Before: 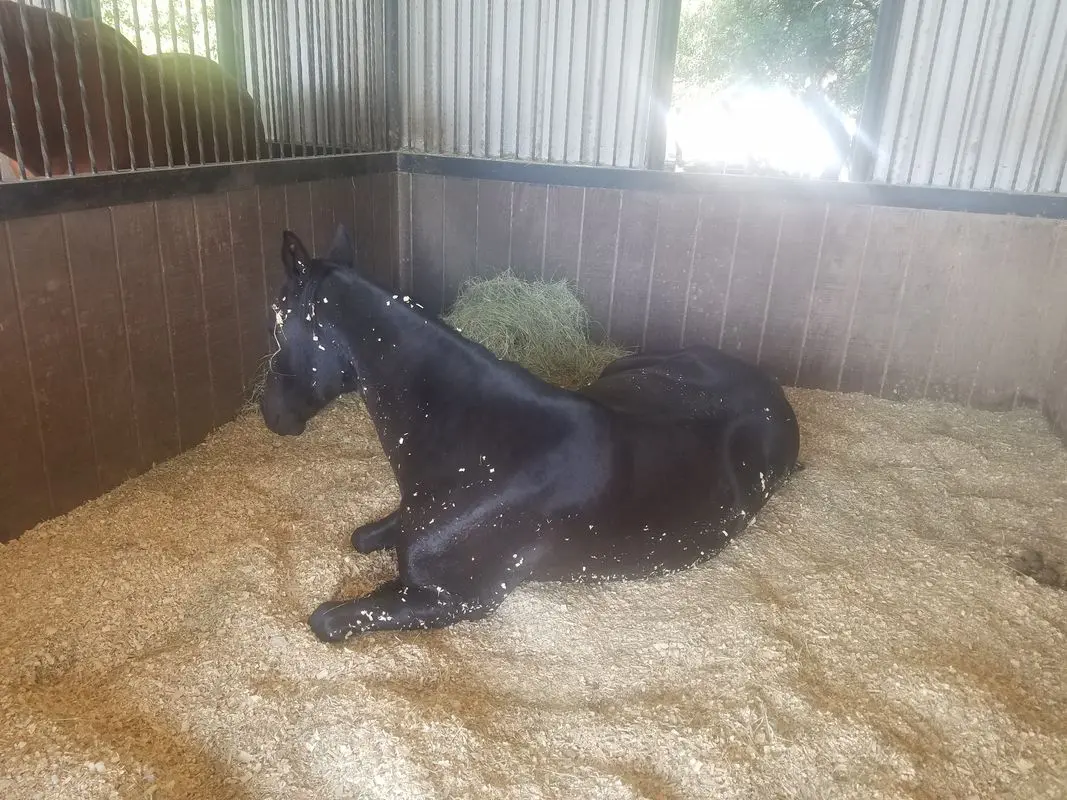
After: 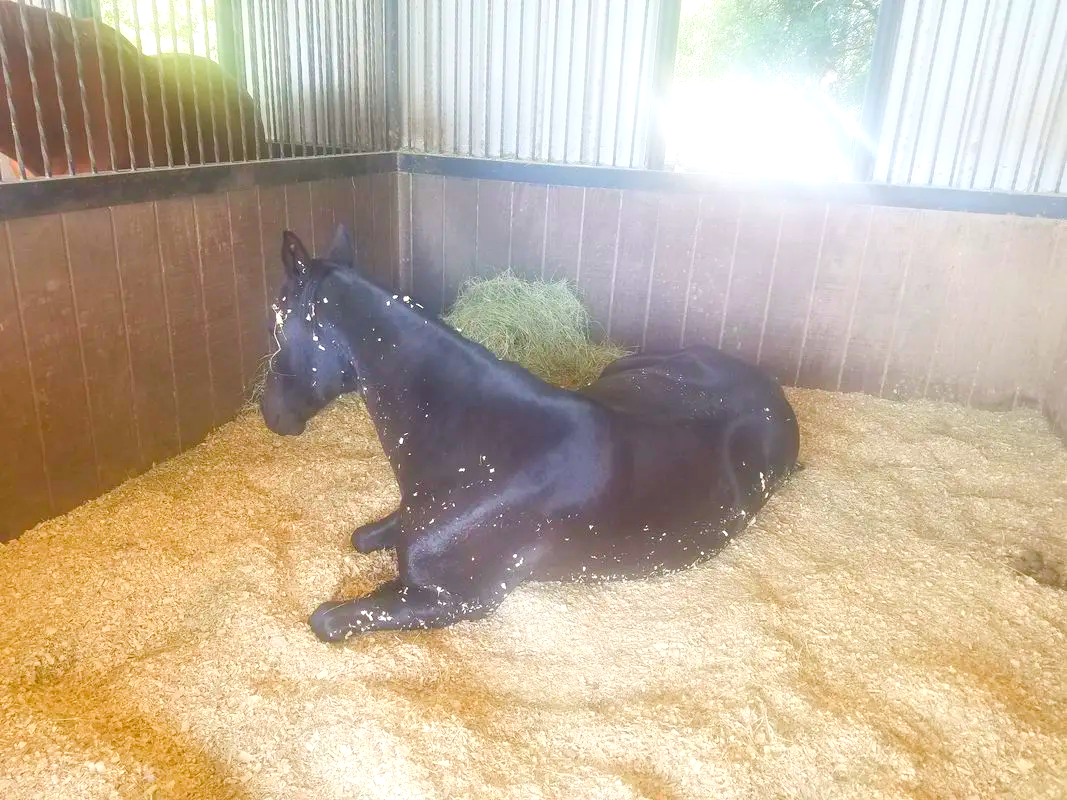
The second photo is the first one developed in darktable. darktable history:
contrast brightness saturation: contrast 0.141, brightness 0.212
color balance rgb: global offset › luminance 0.502%, white fulcrum 0.998 EV, perceptual saturation grading › global saturation 20%, perceptual saturation grading › highlights -49.918%, perceptual saturation grading › shadows 25.086%, perceptual brilliance grading › global brilliance 11.524%, global vibrance 59.297%
